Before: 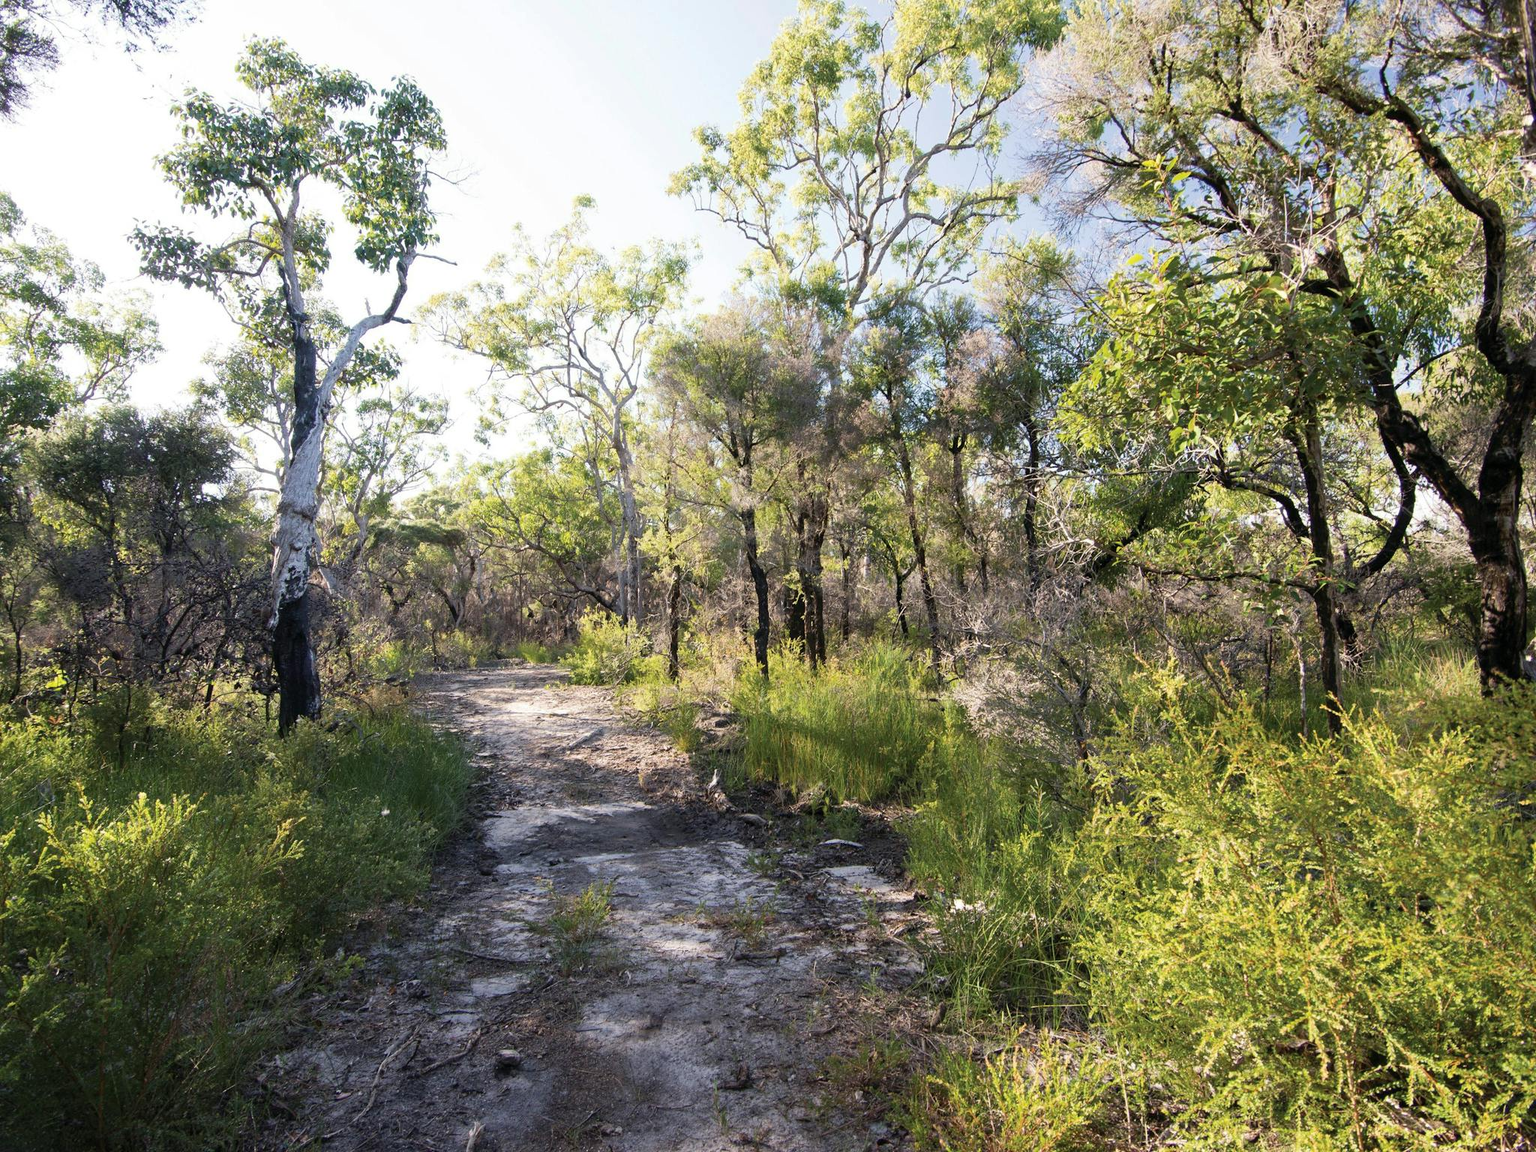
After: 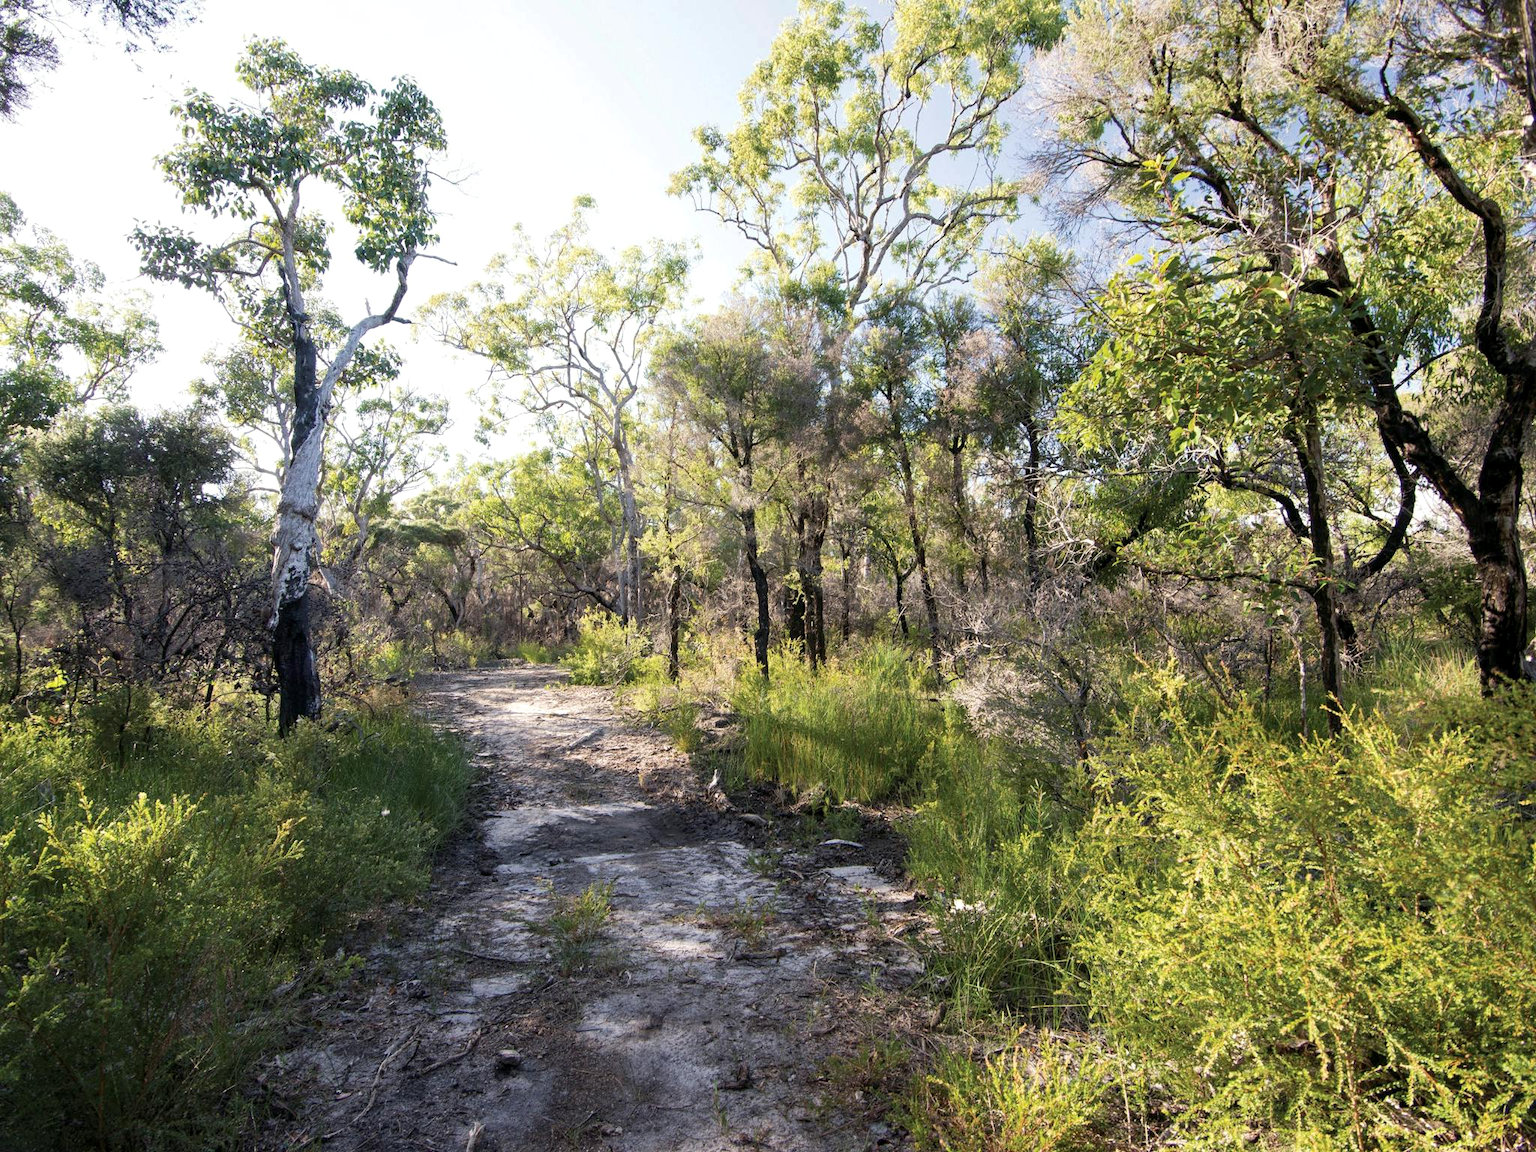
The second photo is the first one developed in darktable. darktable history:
local contrast: highlights 106%, shadows 100%, detail 120%, midtone range 0.2
